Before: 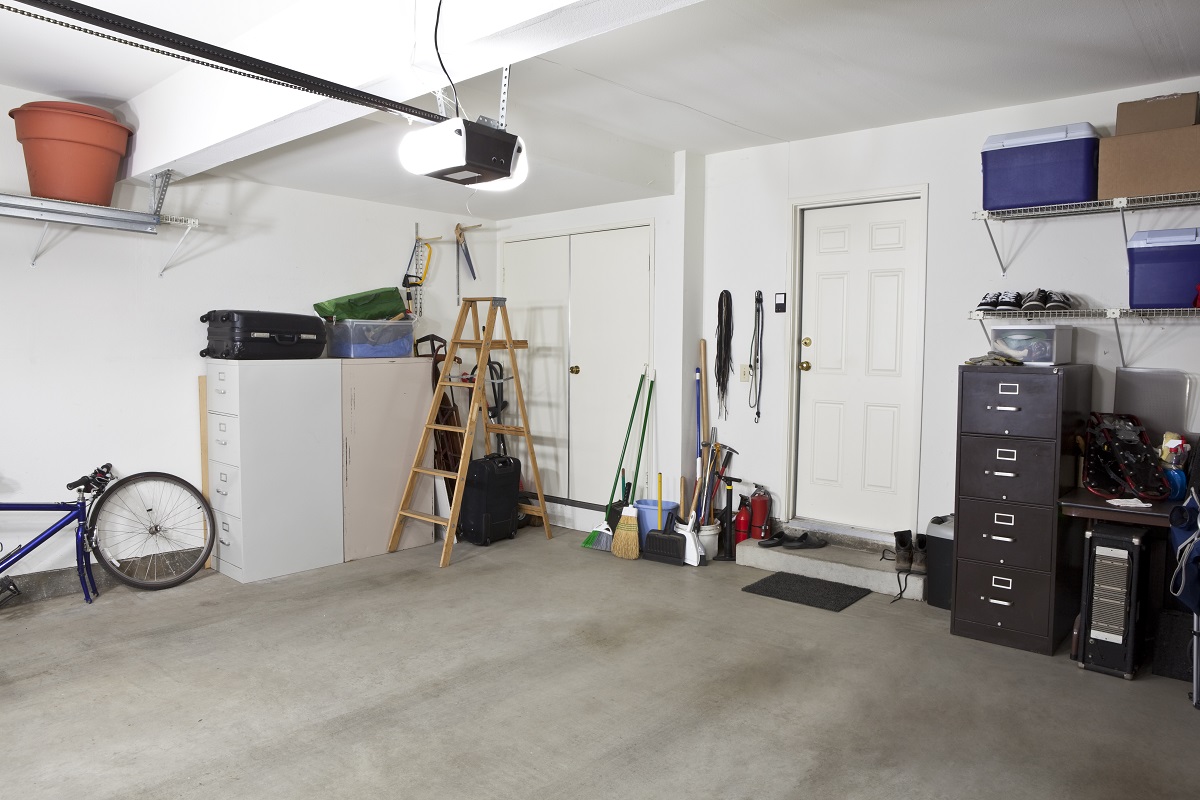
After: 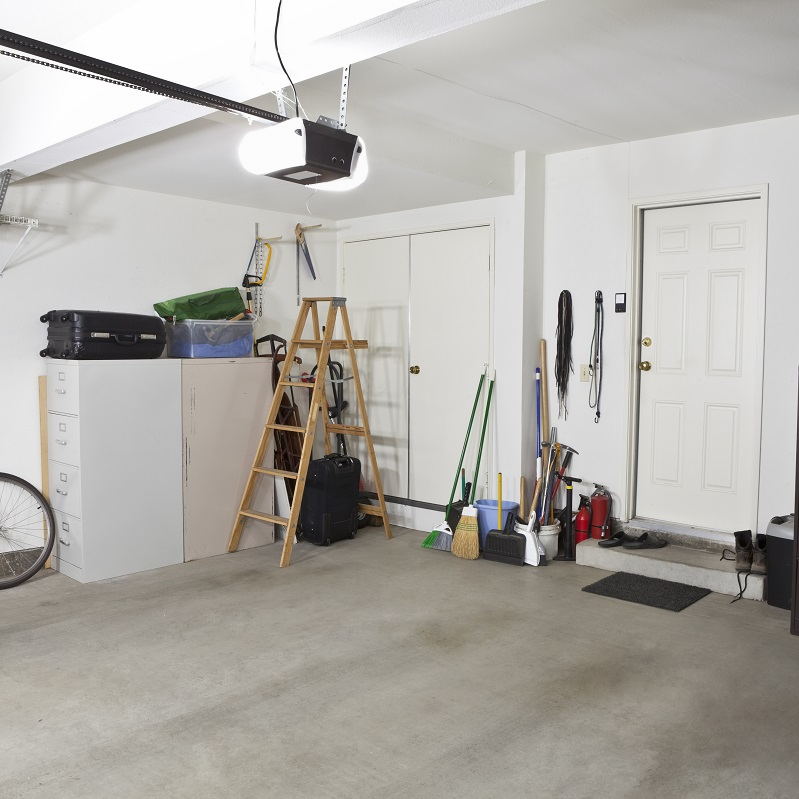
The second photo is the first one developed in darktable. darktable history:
local contrast: mode bilateral grid, contrast 100, coarseness 100, detail 91%, midtone range 0.2
crop and rotate: left 13.342%, right 19.991%
